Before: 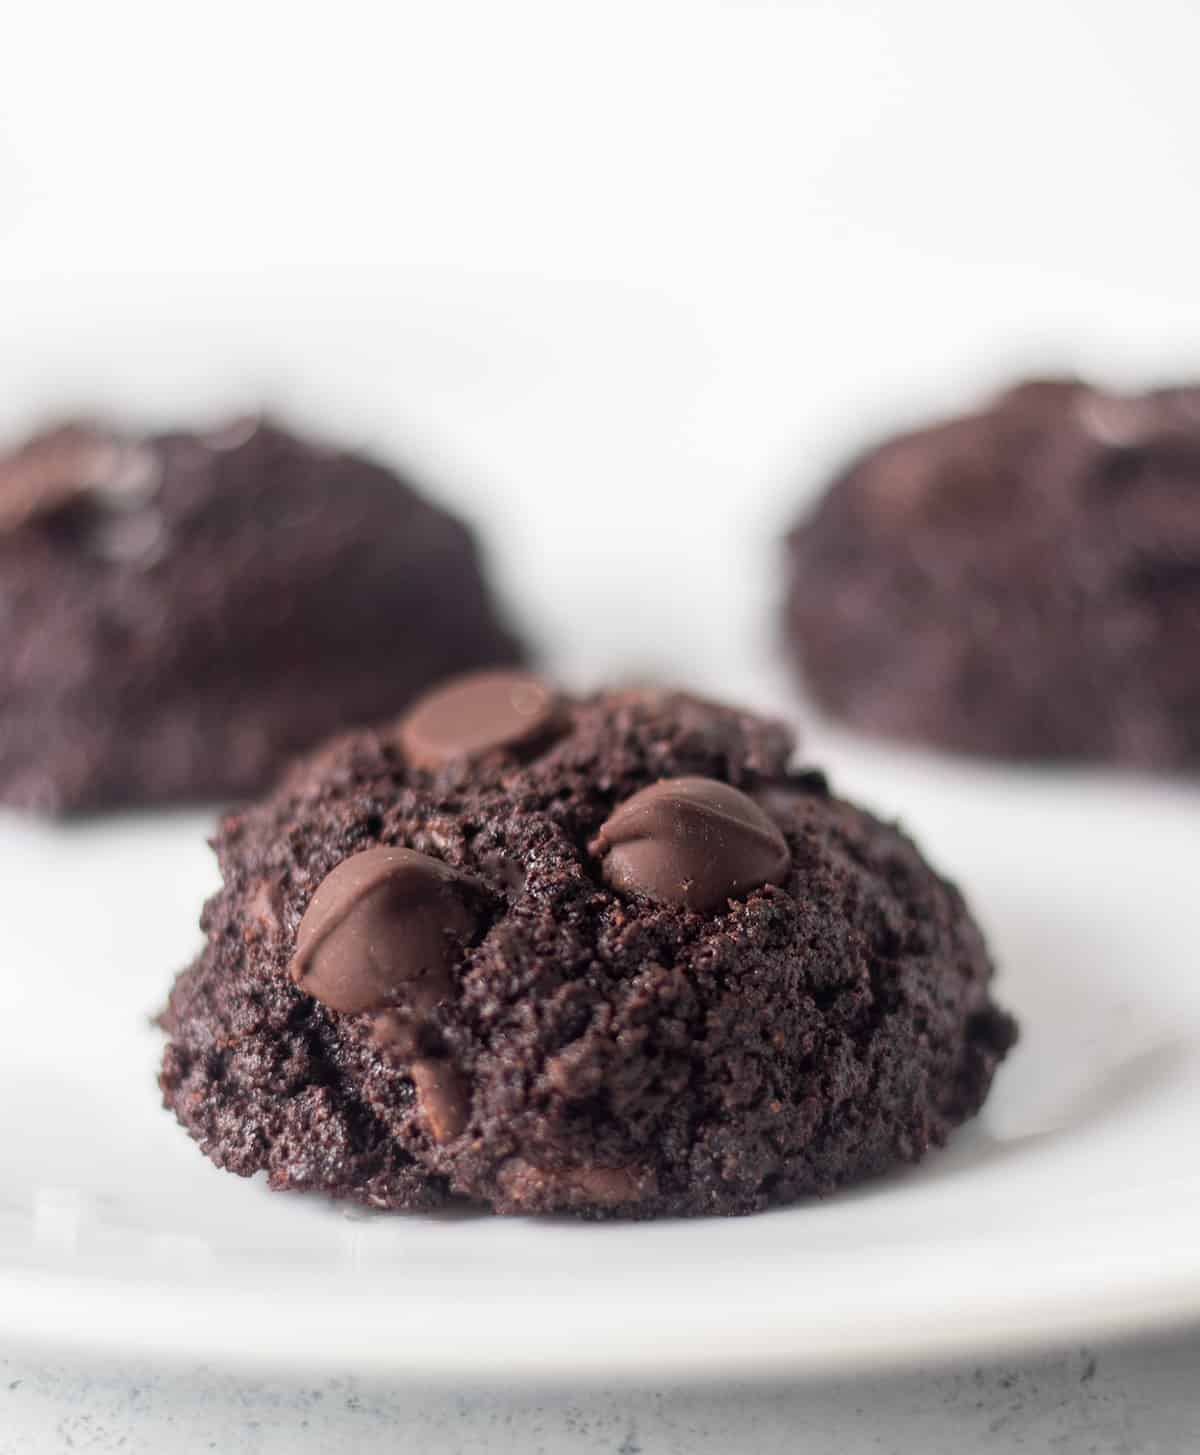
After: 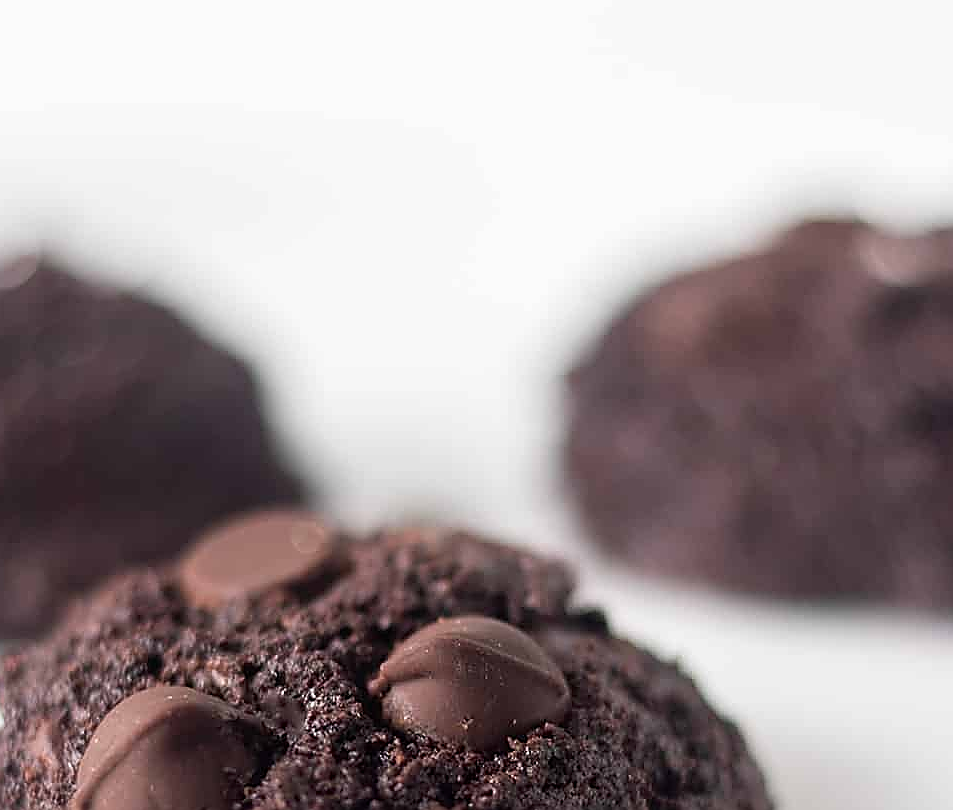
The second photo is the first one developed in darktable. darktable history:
crop: left 18.38%, top 11.092%, right 2.134%, bottom 33.217%
sharpen: radius 1.4, amount 1.25, threshold 0.7
